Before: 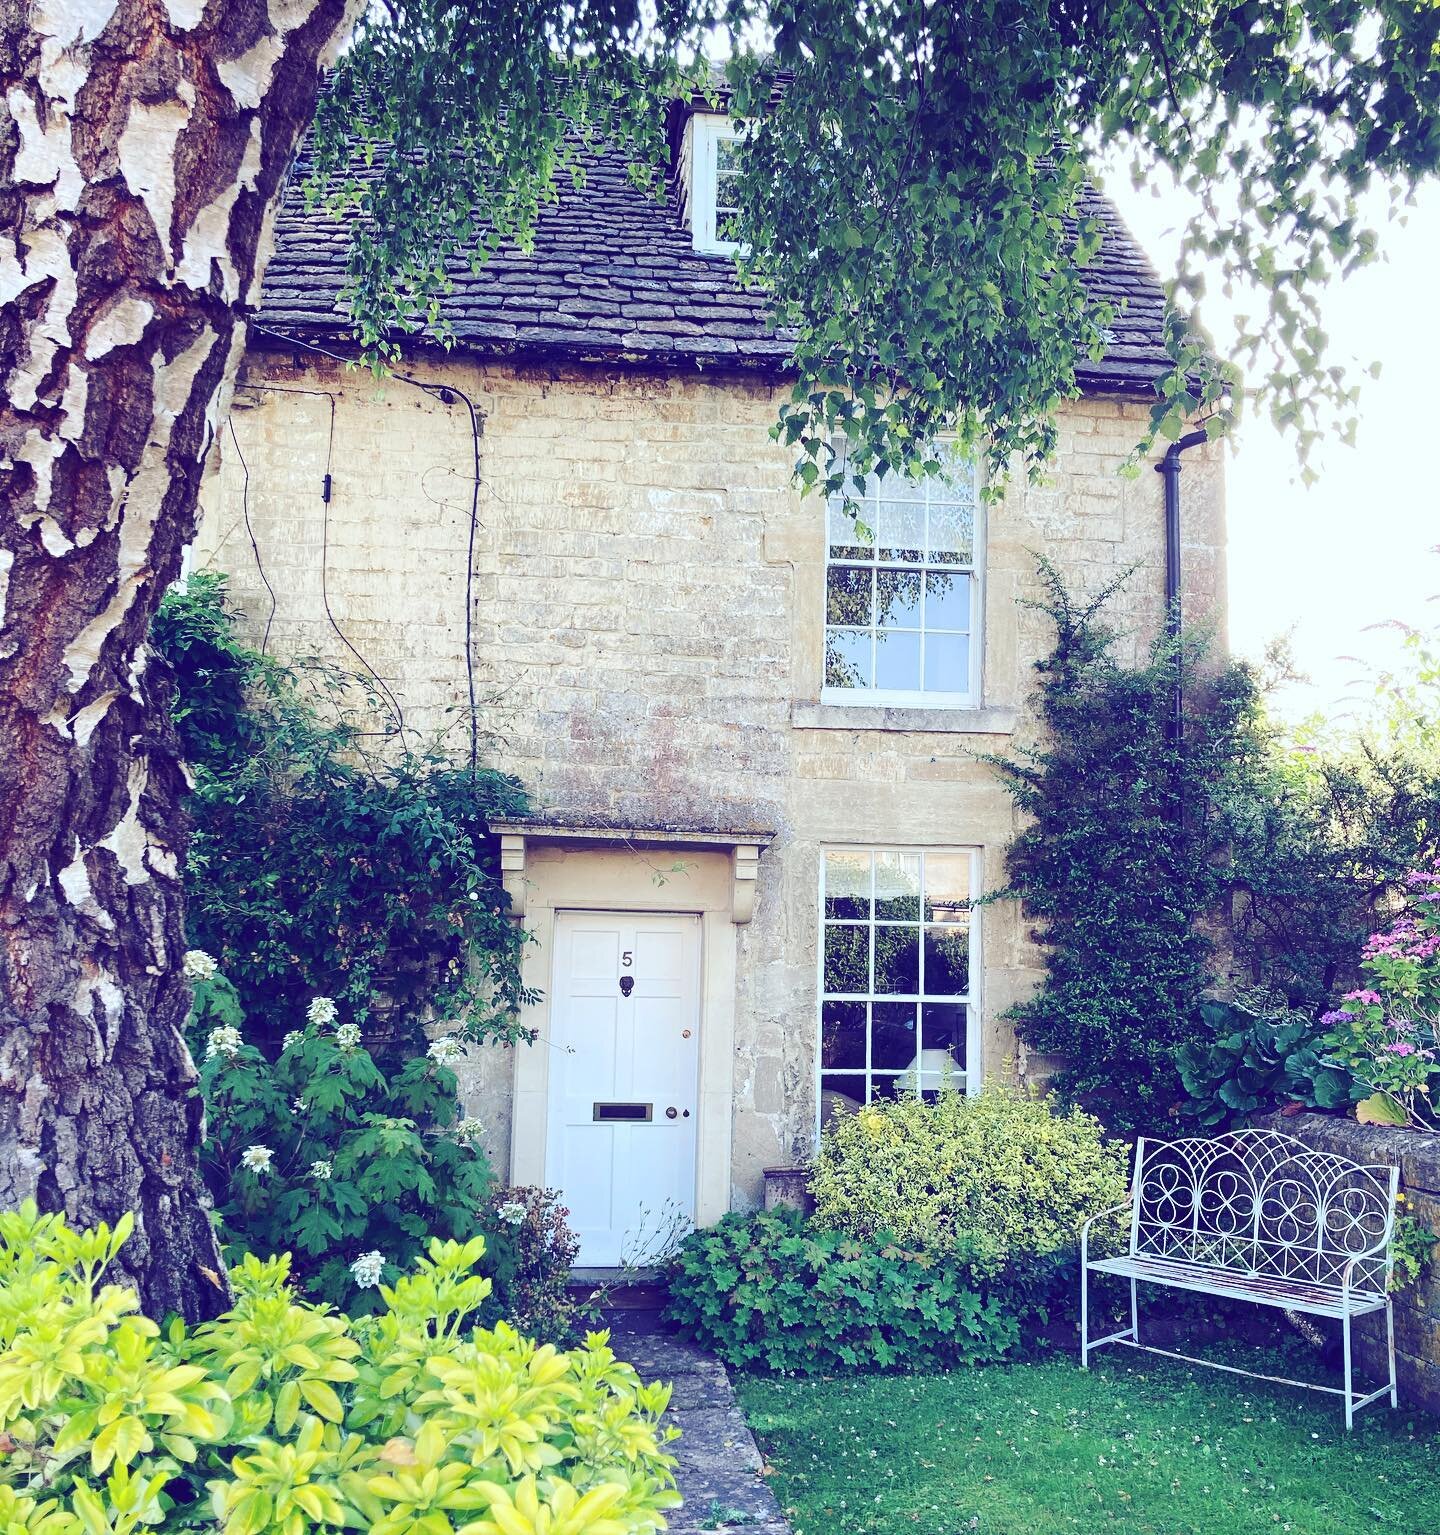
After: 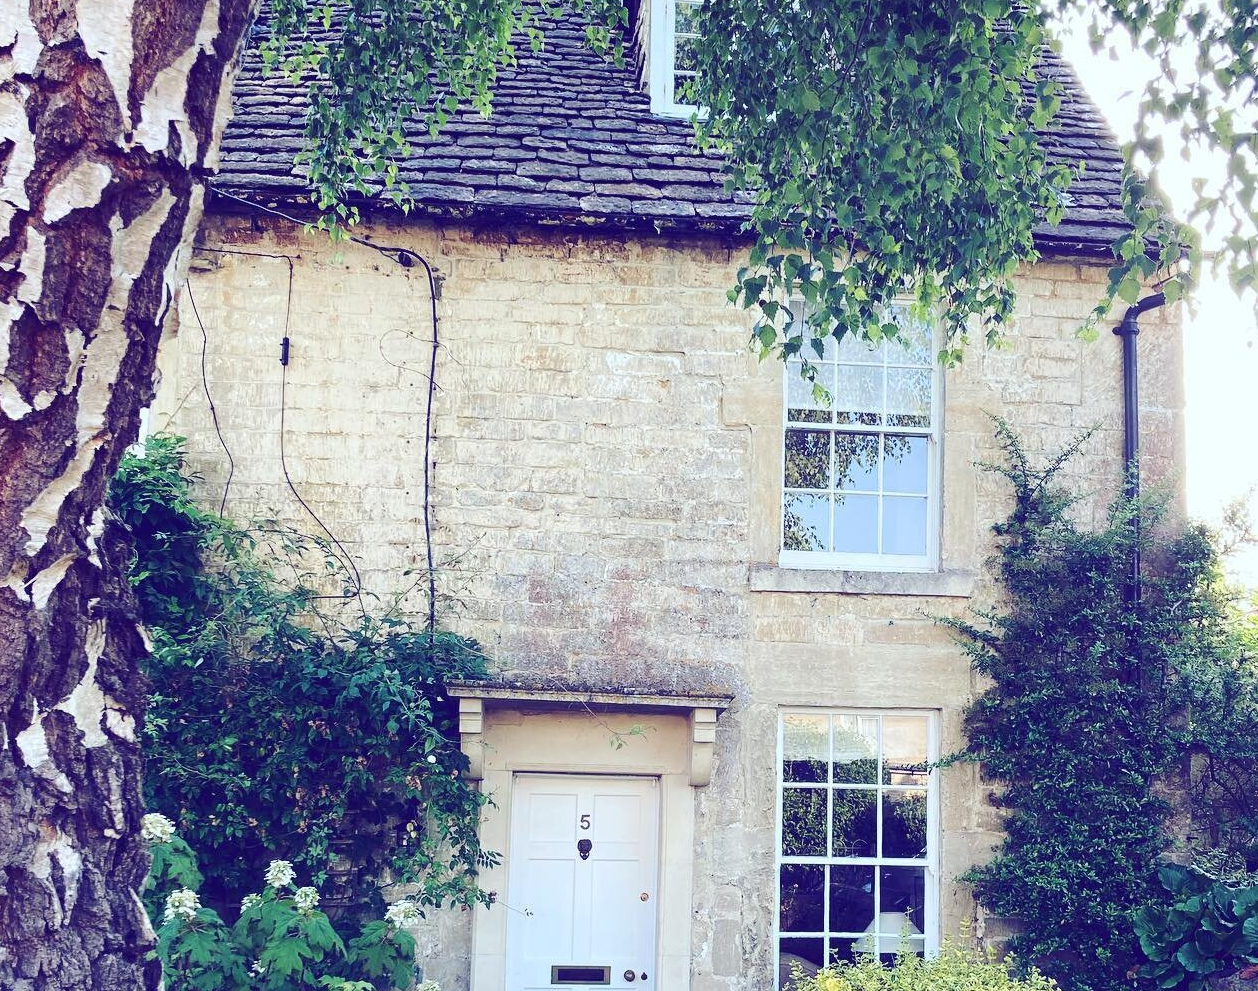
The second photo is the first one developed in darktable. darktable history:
crop: left 2.966%, top 8.932%, right 9.607%, bottom 26.505%
